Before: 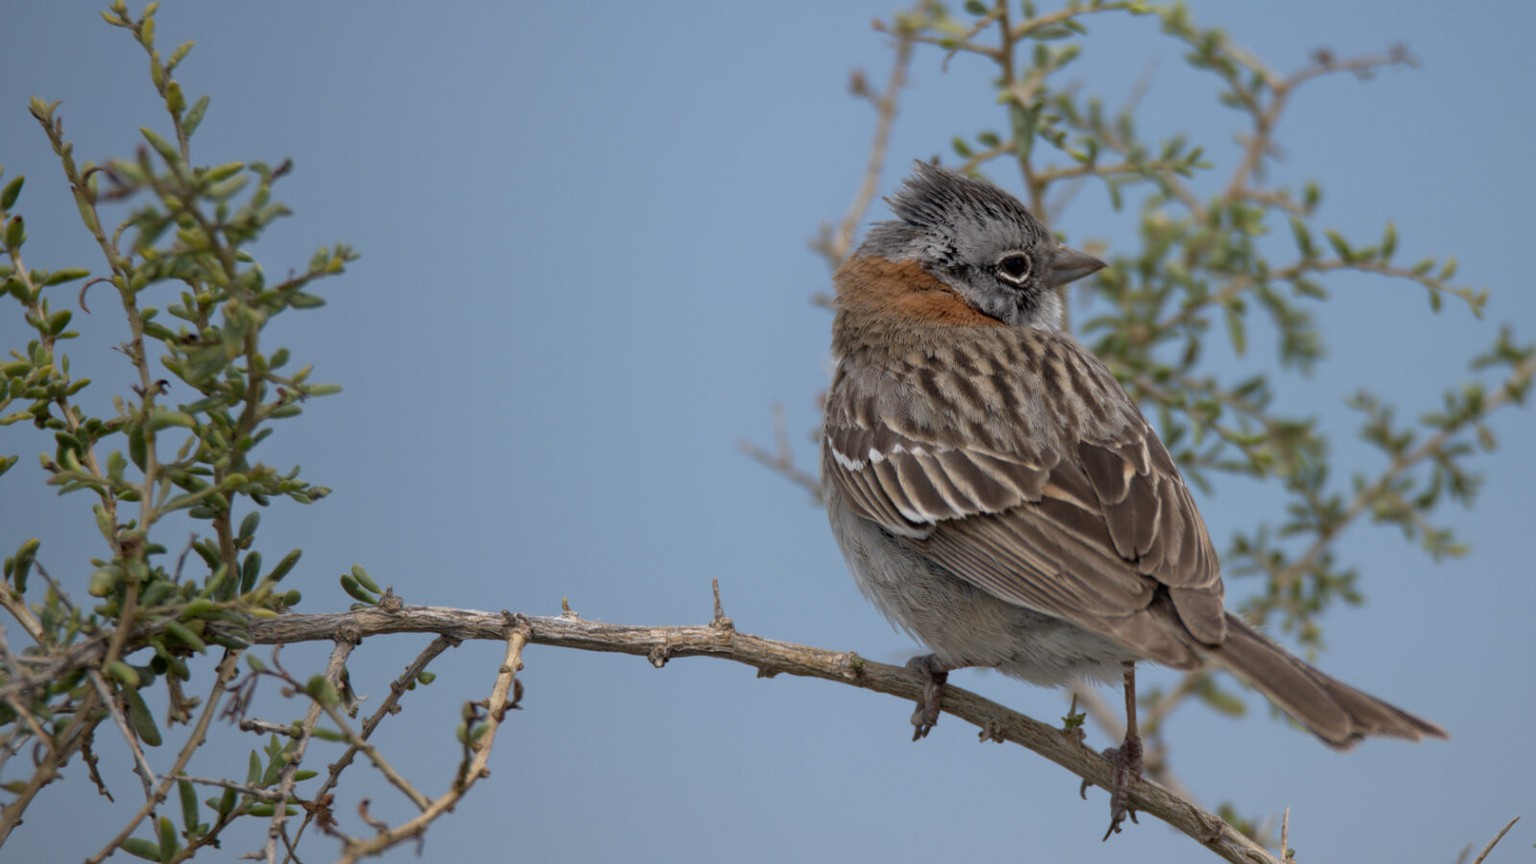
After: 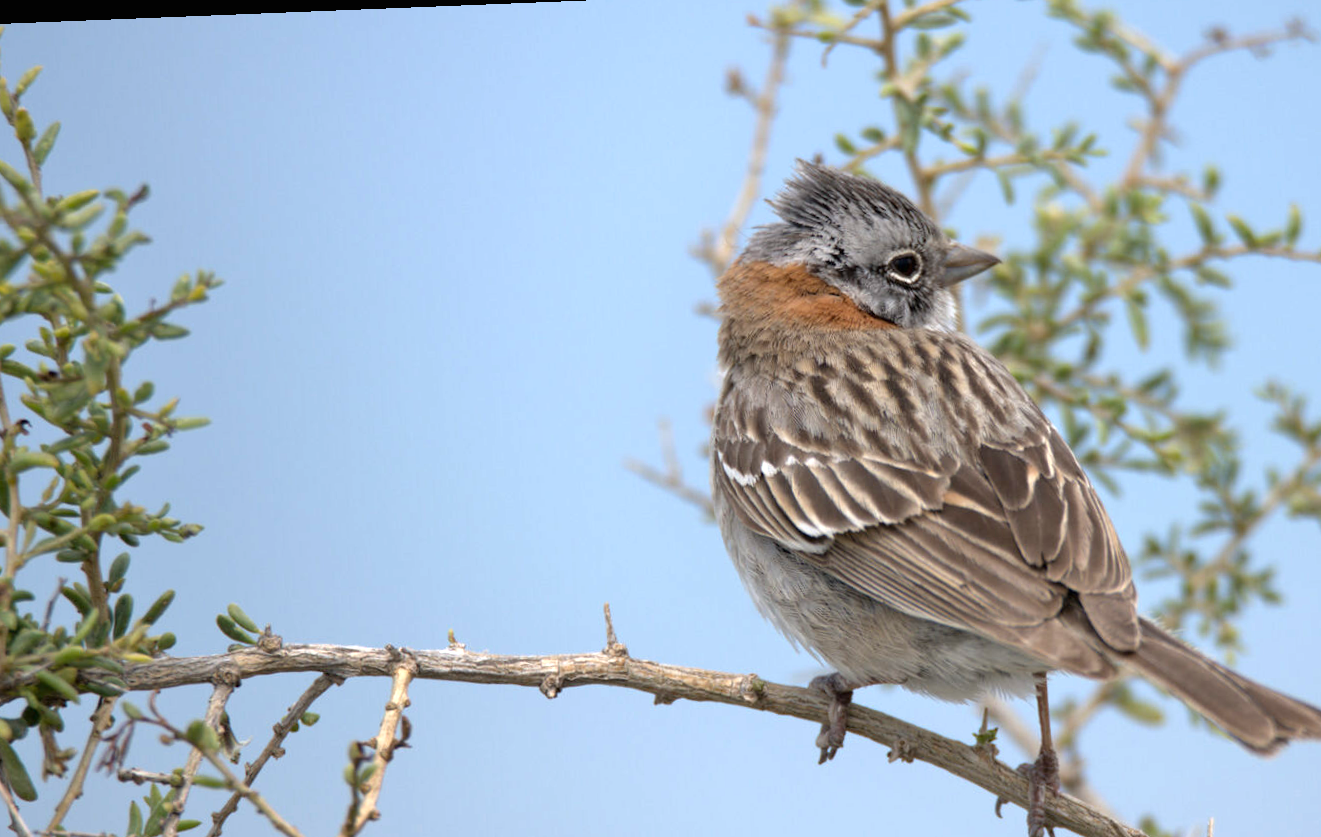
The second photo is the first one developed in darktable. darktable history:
crop: left 9.929%, top 3.475%, right 9.188%, bottom 9.529%
exposure: black level correction 0, exposure 0.7 EV, compensate exposure bias true, compensate highlight preservation false
rotate and perspective: rotation -2.29°, automatic cropping off
